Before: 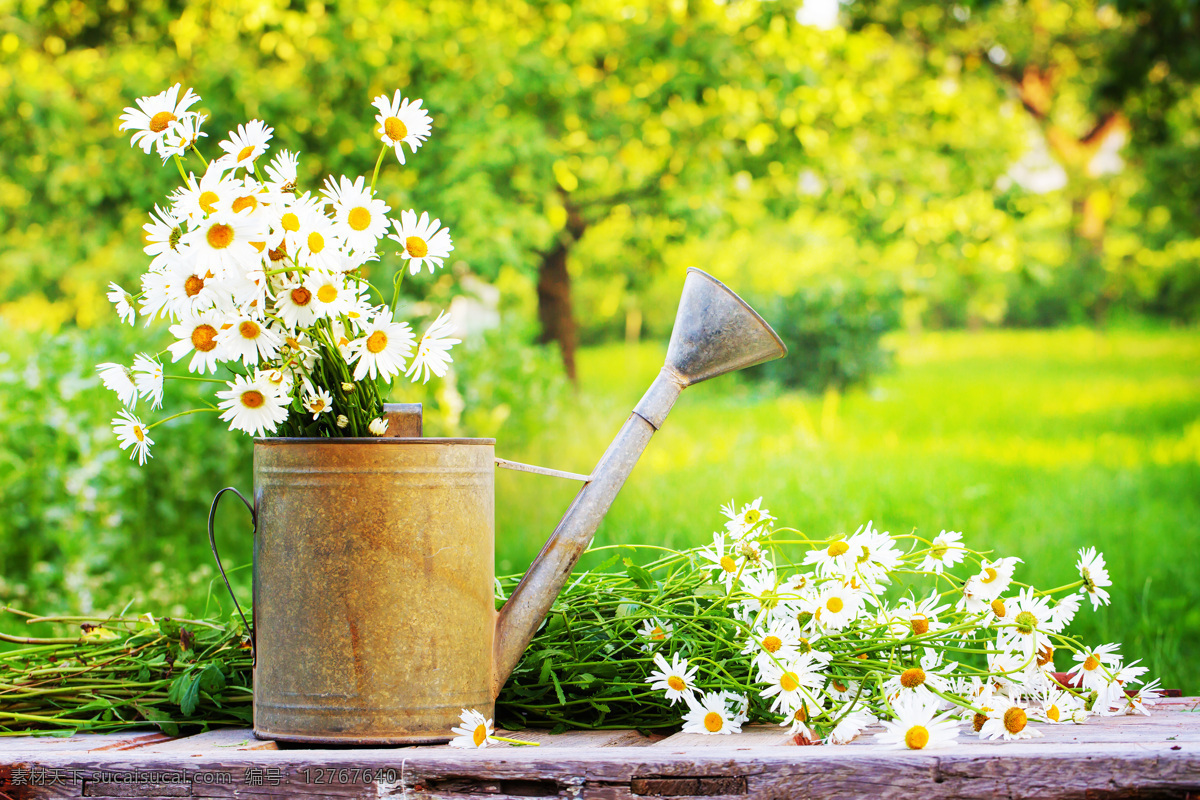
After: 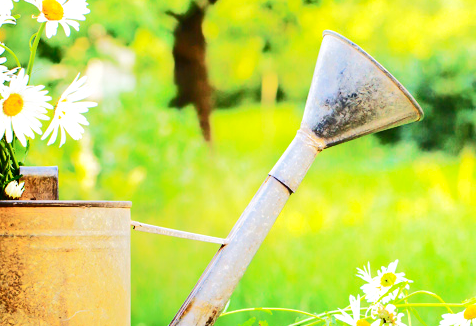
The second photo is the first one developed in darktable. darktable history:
tone curve: curves: ch0 [(0, 0) (0.003, 0.002) (0.011, 0.002) (0.025, 0.002) (0.044, 0.007) (0.069, 0.014) (0.1, 0.026) (0.136, 0.04) (0.177, 0.061) (0.224, 0.1) (0.277, 0.151) (0.335, 0.198) (0.399, 0.272) (0.468, 0.387) (0.543, 0.553) (0.623, 0.716) (0.709, 0.8) (0.801, 0.855) (0.898, 0.897) (1, 1)], color space Lab, independent channels, preserve colors none
crop: left 30.38%, top 29.744%, right 29.934%, bottom 29.497%
contrast brightness saturation: contrast 0.039, saturation 0.069
exposure: exposure 0.166 EV, compensate highlight preservation false
